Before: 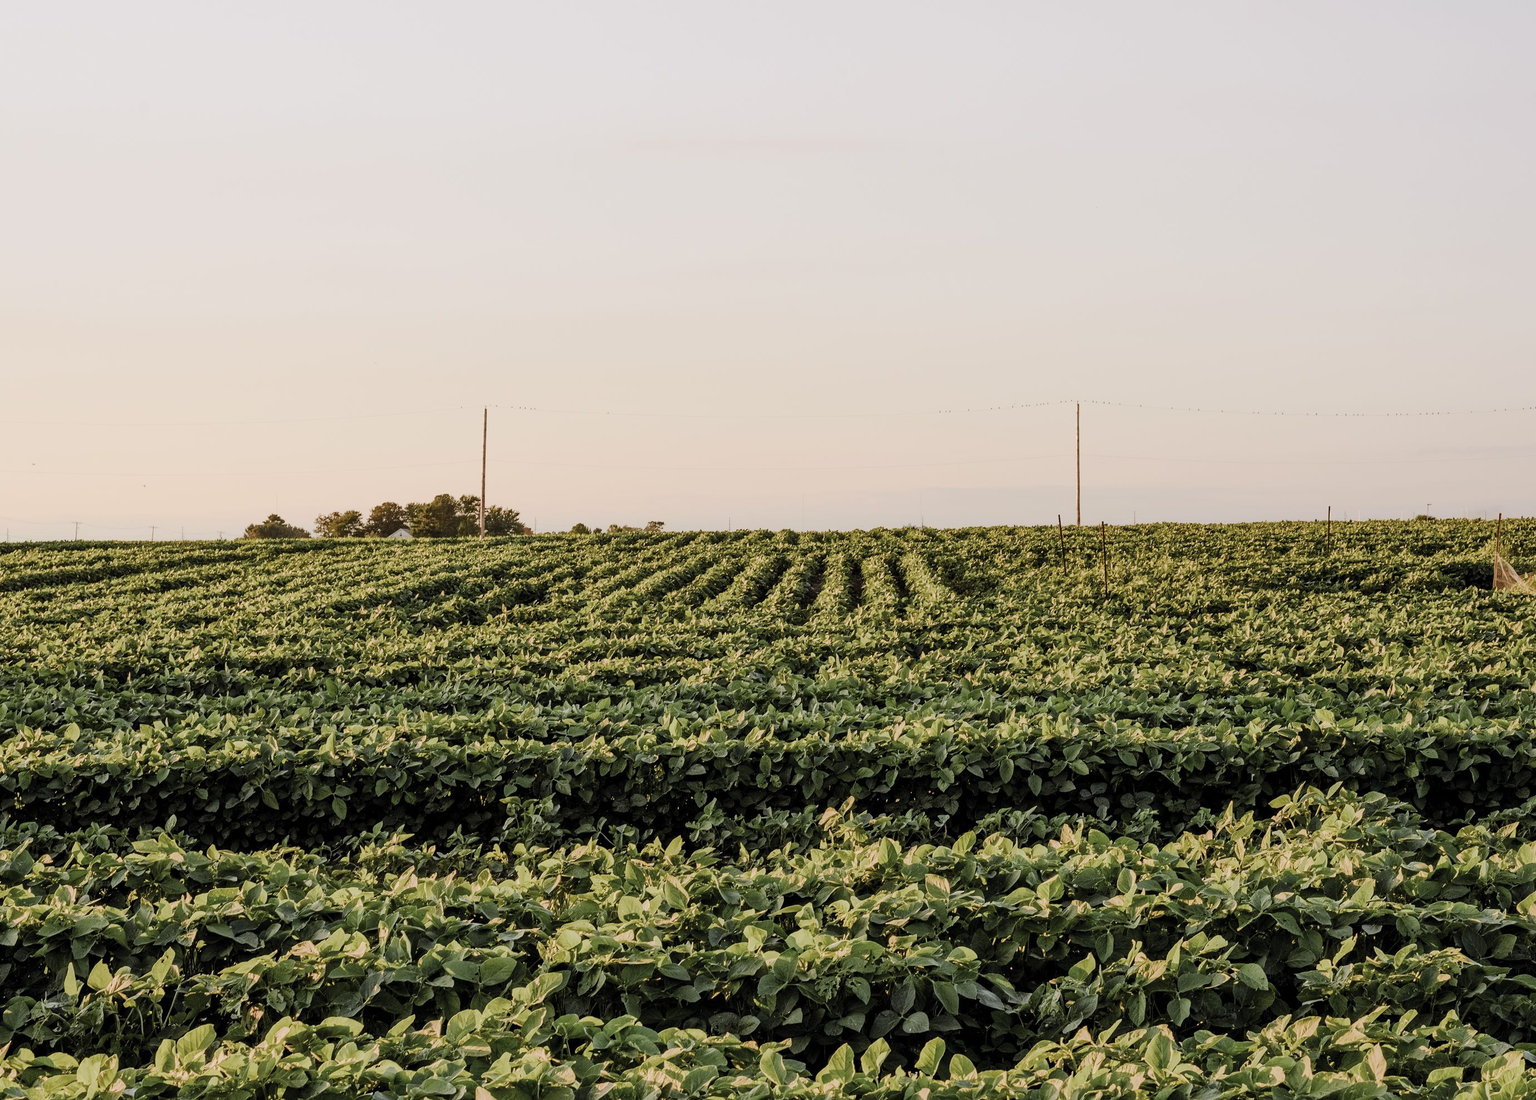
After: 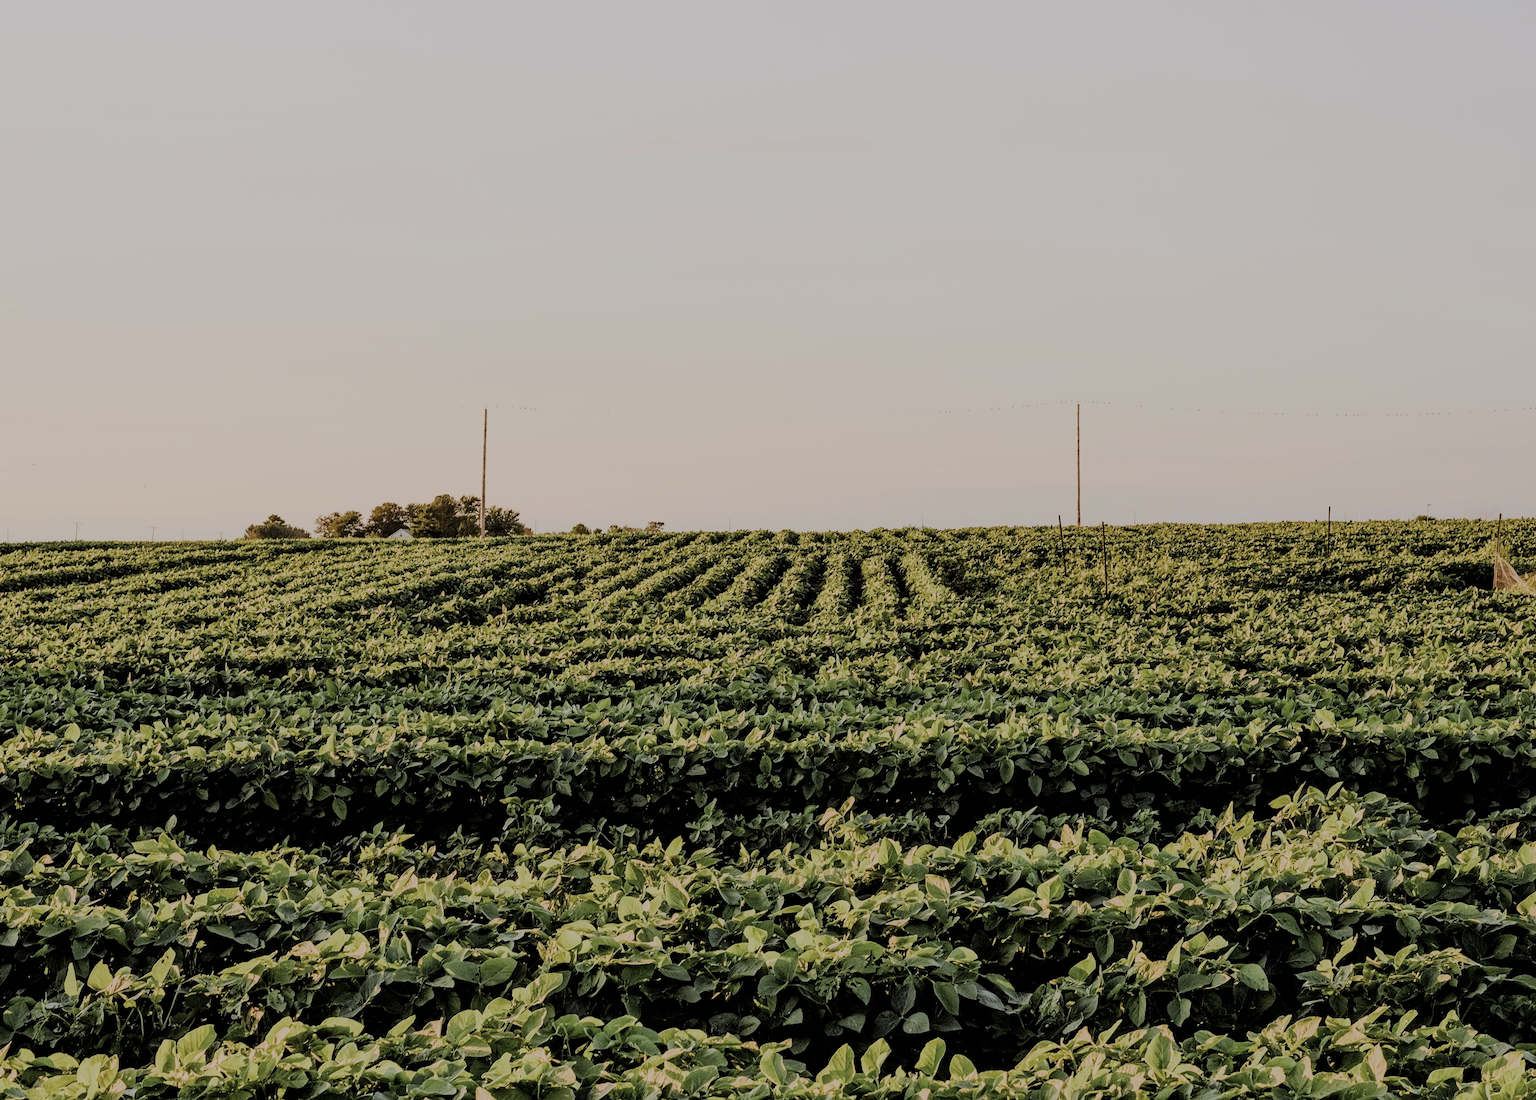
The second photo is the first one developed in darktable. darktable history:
filmic rgb: black relative exposure -6.2 EV, white relative exposure 6.97 EV, hardness 2.25
